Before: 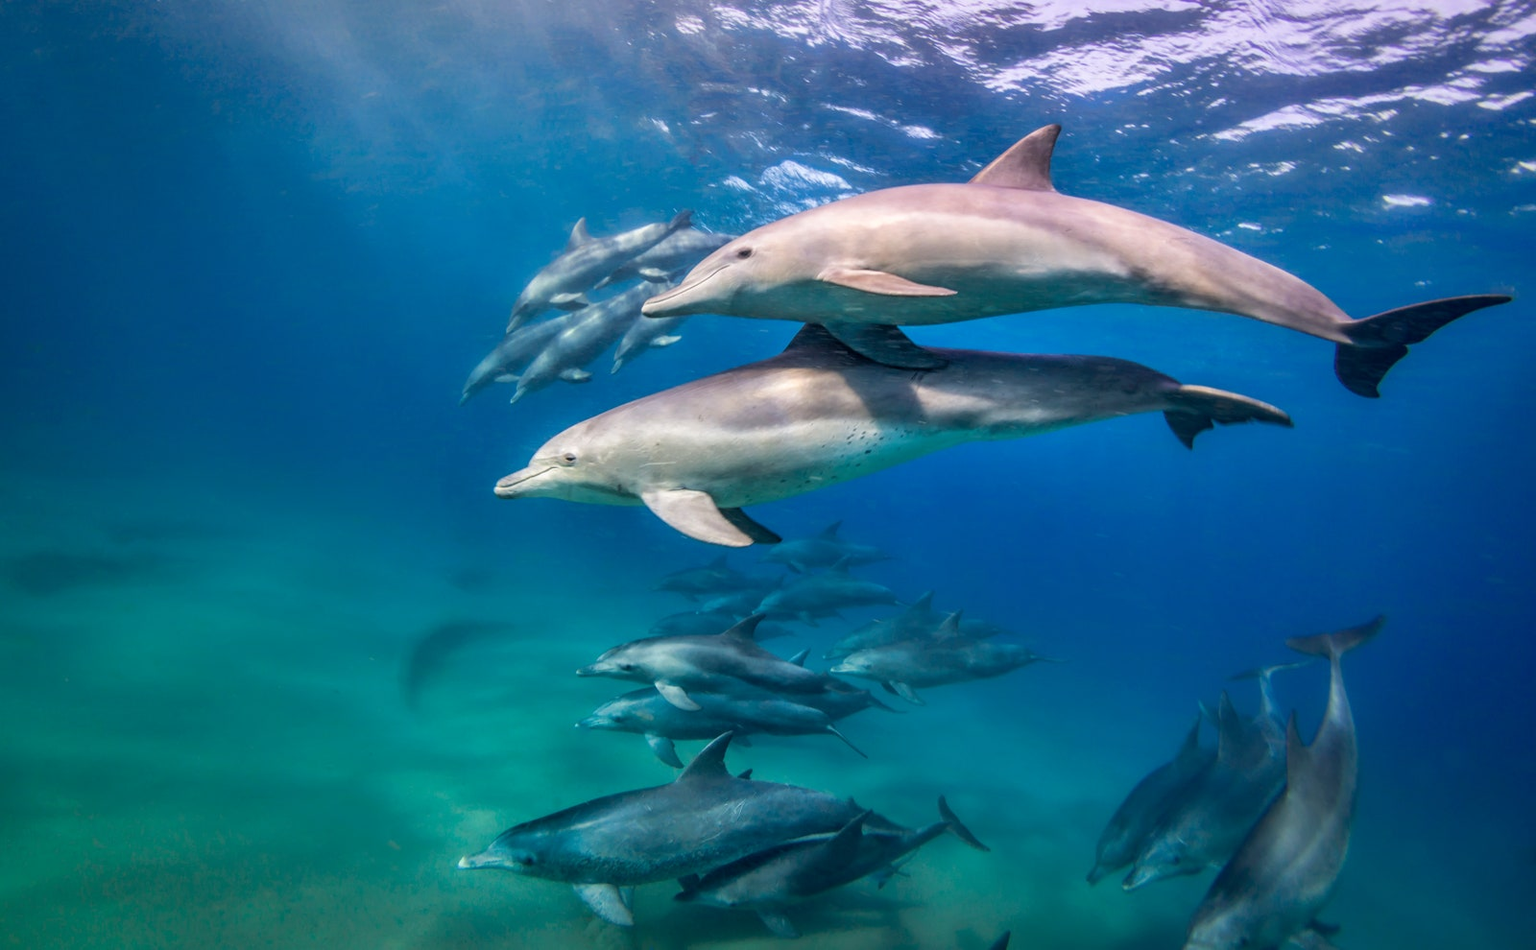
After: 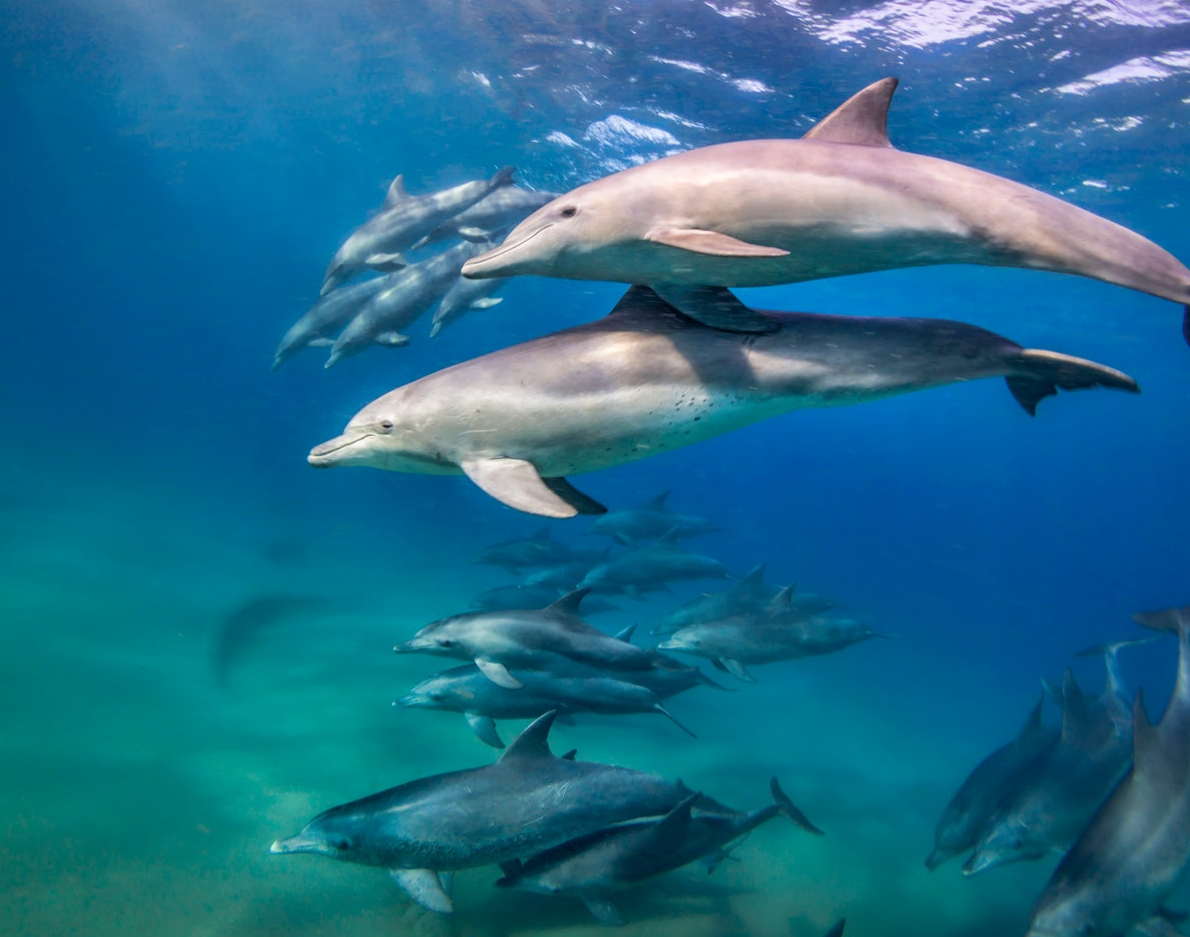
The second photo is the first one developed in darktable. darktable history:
crop and rotate: left 12.994%, top 5.275%, right 12.622%
